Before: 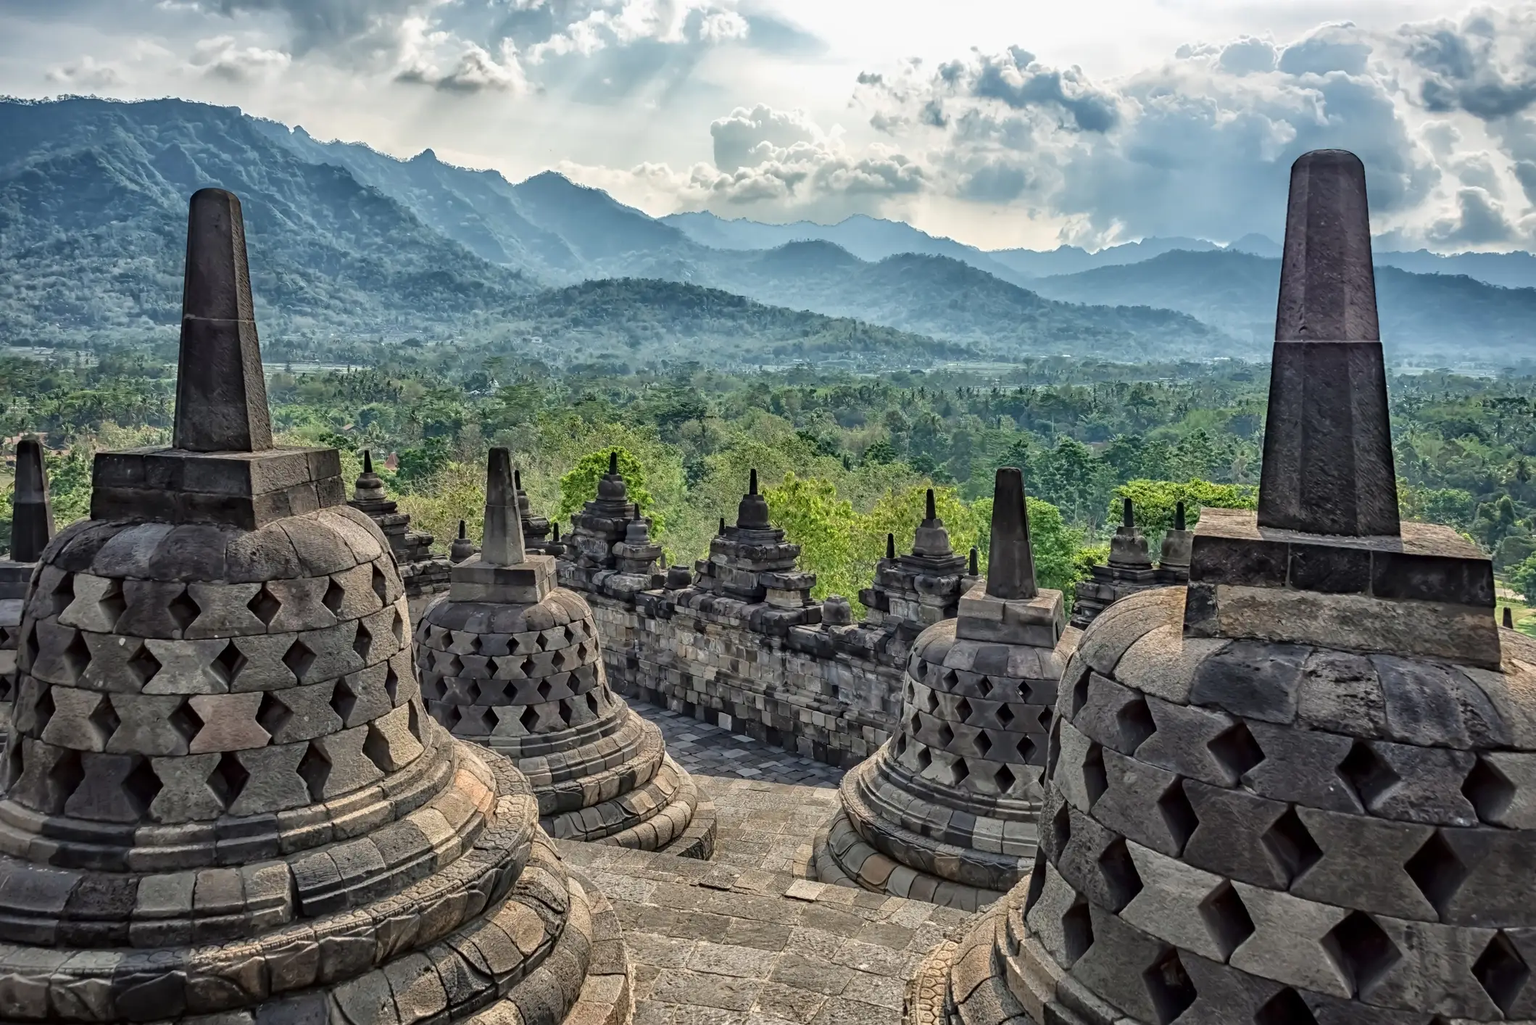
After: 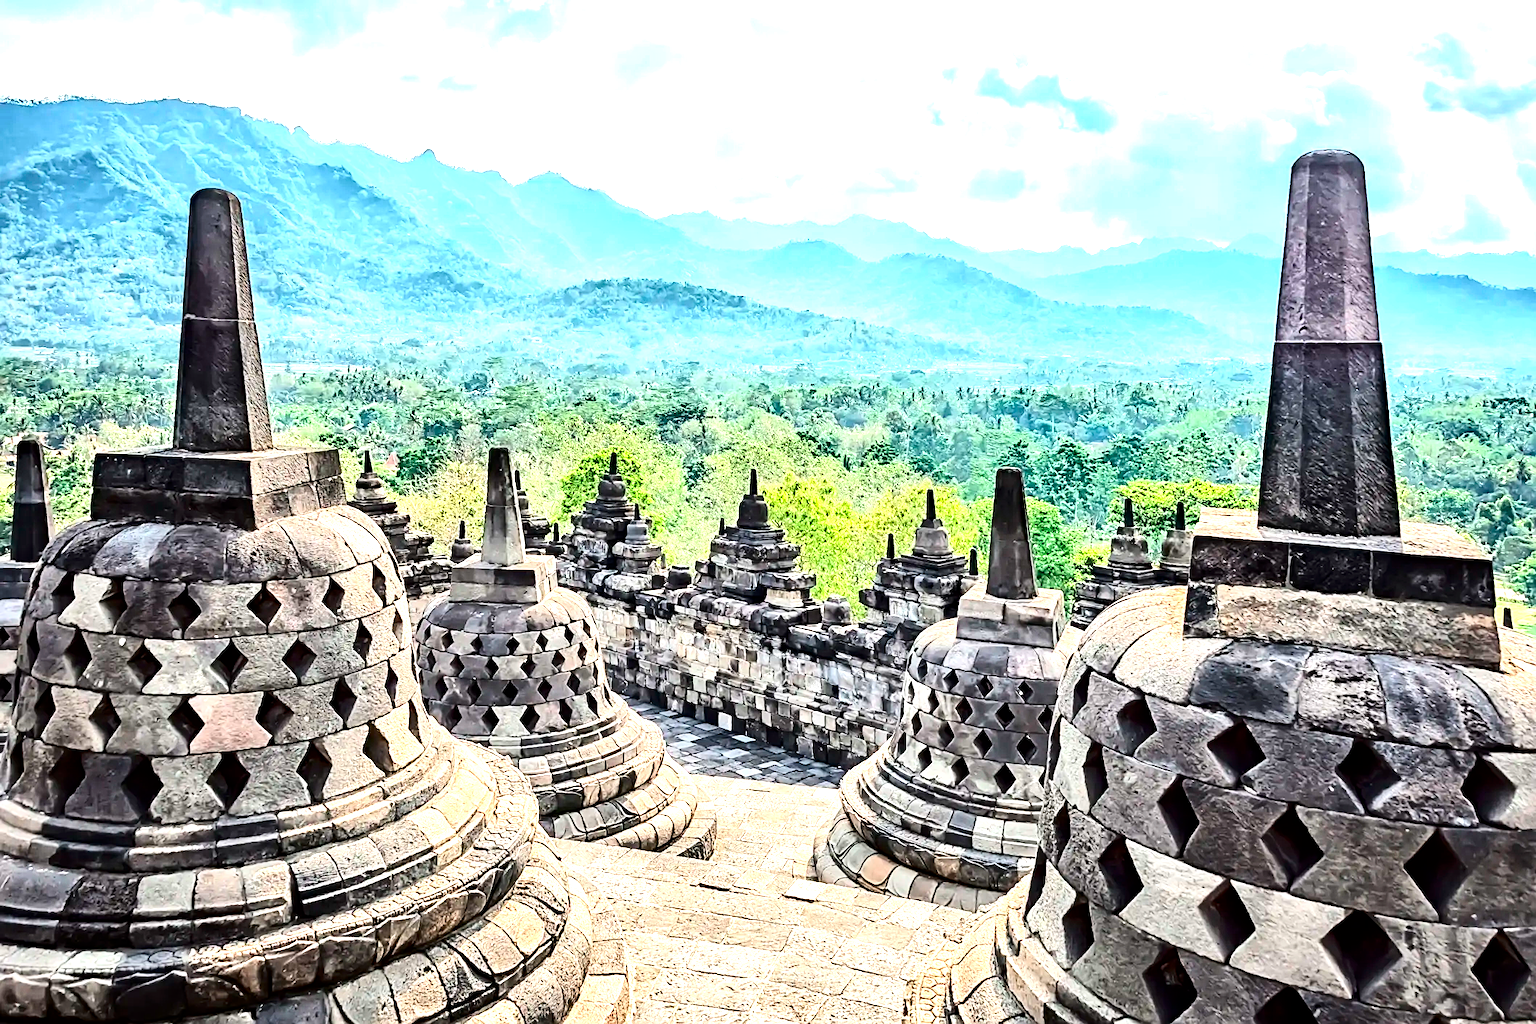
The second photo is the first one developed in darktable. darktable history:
tone equalizer: -8 EV -0.726 EV, -7 EV -0.724 EV, -6 EV -0.604 EV, -5 EV -0.423 EV, -3 EV 0.375 EV, -2 EV 0.6 EV, -1 EV 0.695 EV, +0 EV 0.766 EV
base curve: curves: ch0 [(0, 0) (0.297, 0.298) (1, 1)], preserve colors none
contrast brightness saturation: contrast 0.279
exposure: black level correction 0, exposure 1.178 EV, compensate highlight preservation false
sharpen: on, module defaults
